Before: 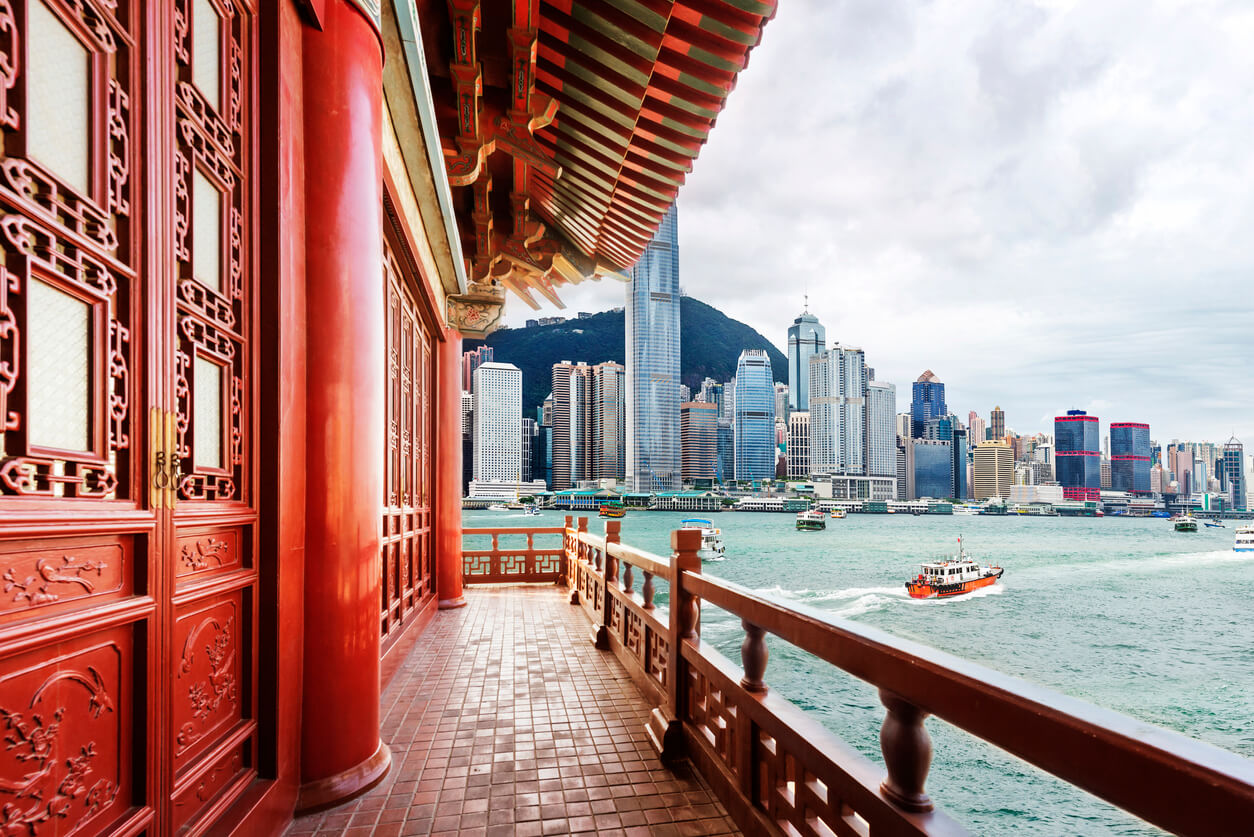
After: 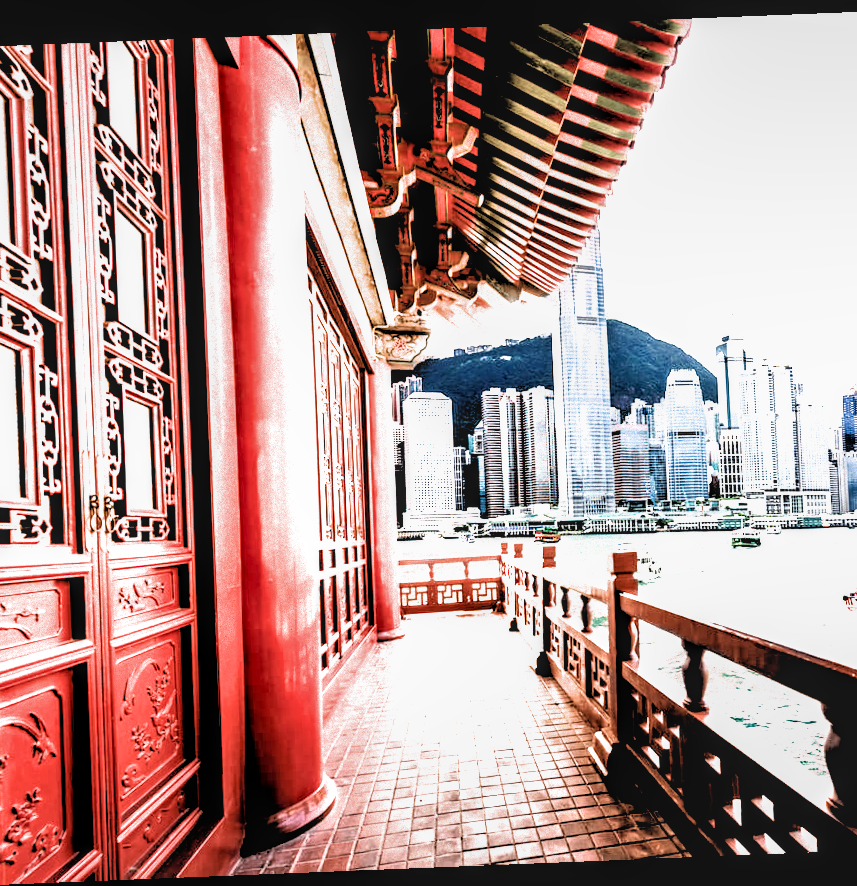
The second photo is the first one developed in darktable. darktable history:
crop and rotate: left 6.617%, right 26.717%
exposure: exposure 0.77 EV, compensate highlight preservation false
local contrast: detail 130%
rotate and perspective: rotation -2.29°, automatic cropping off
filmic rgb: black relative exposure -1 EV, white relative exposure 2.05 EV, hardness 1.52, contrast 2.25, enable highlight reconstruction true
